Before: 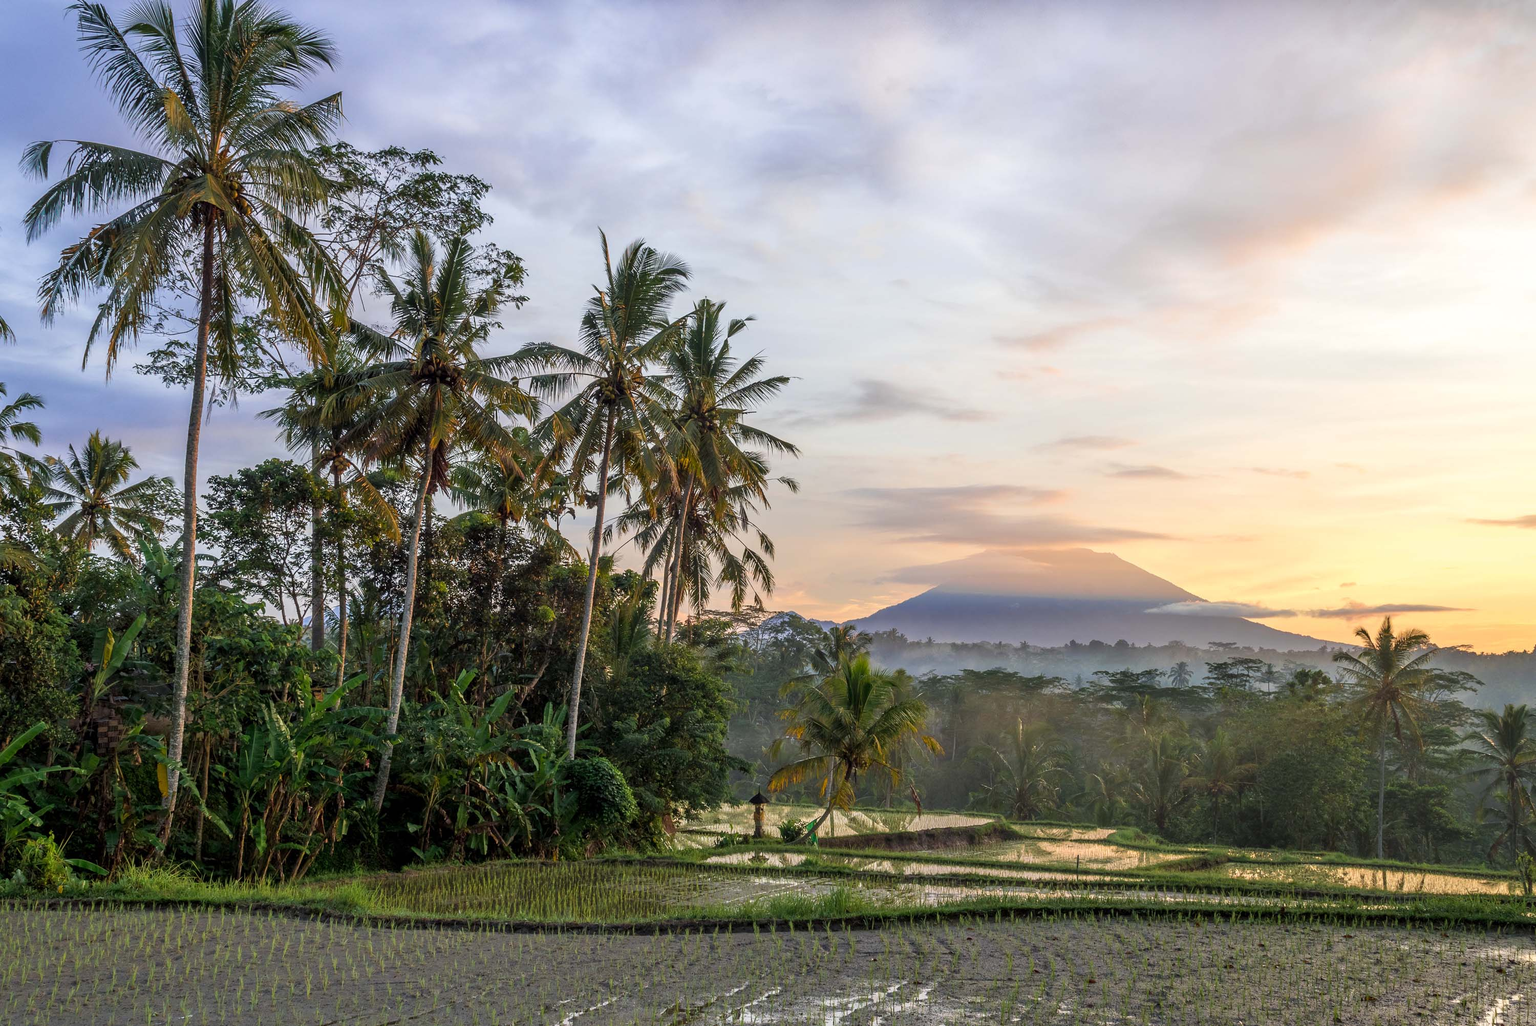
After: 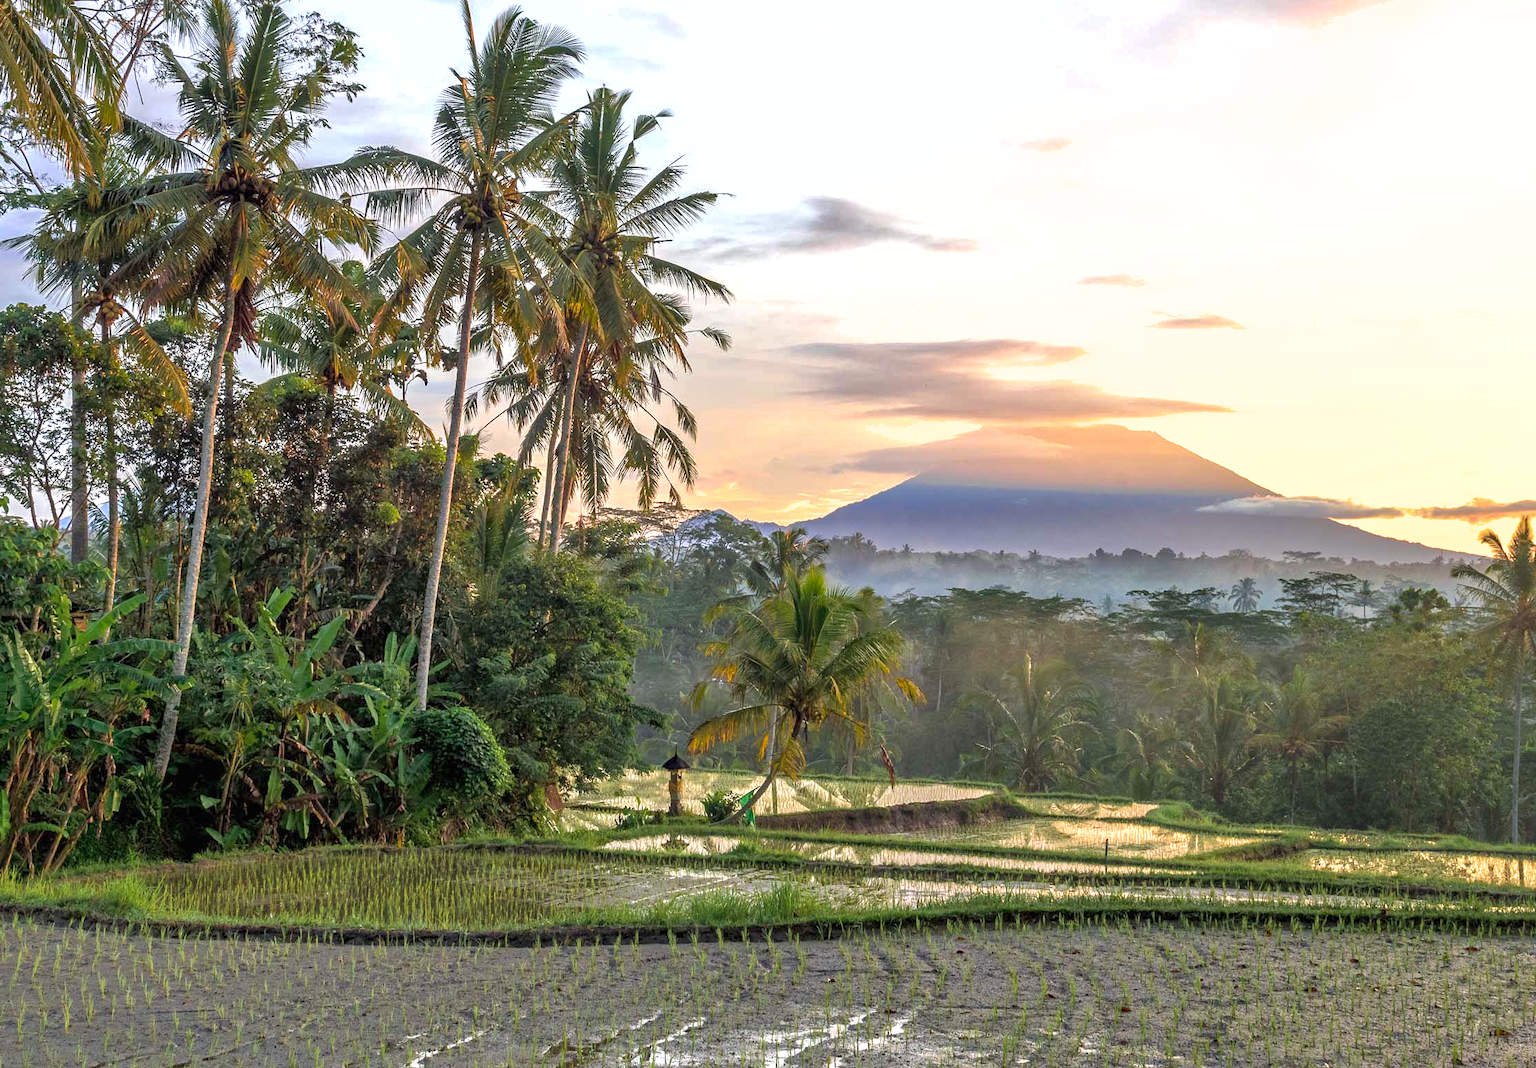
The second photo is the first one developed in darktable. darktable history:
crop: left 16.871%, top 22.857%, right 9.116%
white balance: emerald 1
haze removal: compatibility mode true, adaptive false
exposure: black level correction 0, exposure 0.7 EV, compensate exposure bias true, compensate highlight preservation false
shadows and highlights: on, module defaults
